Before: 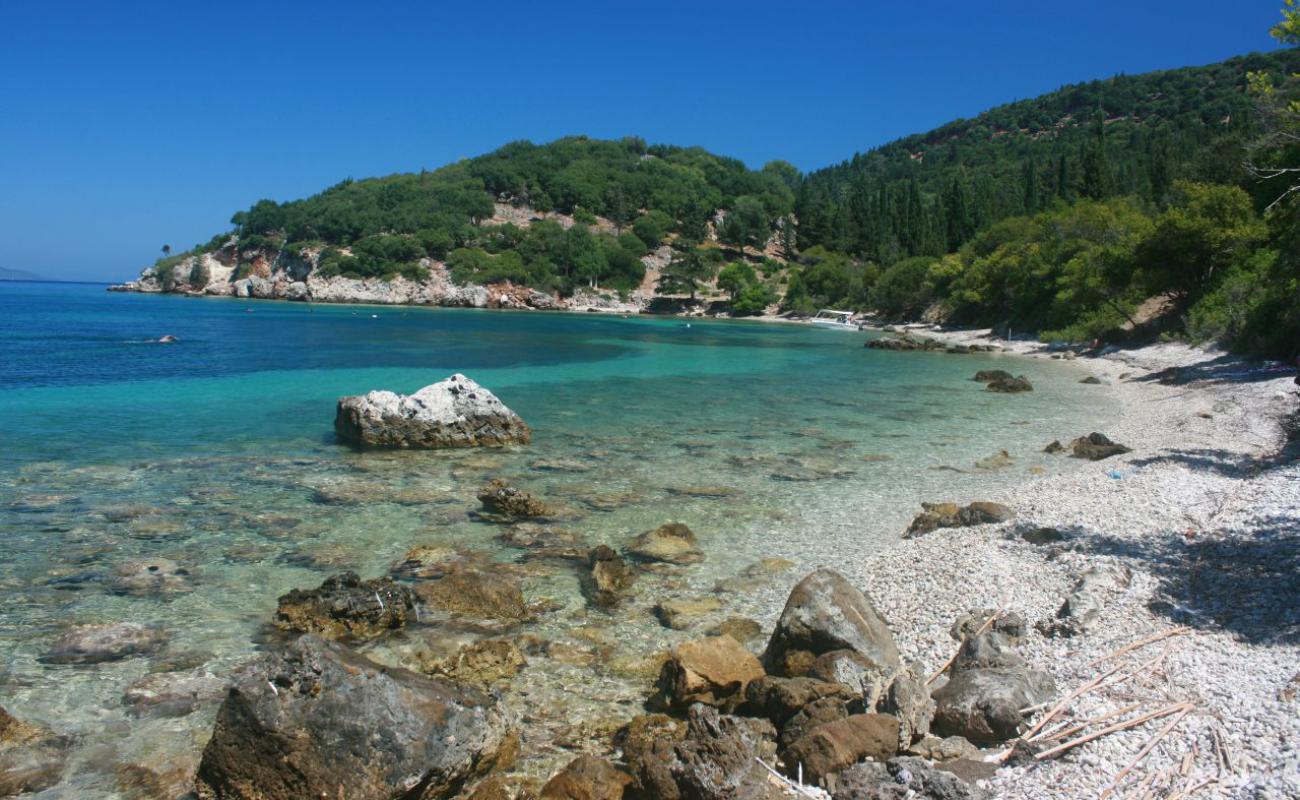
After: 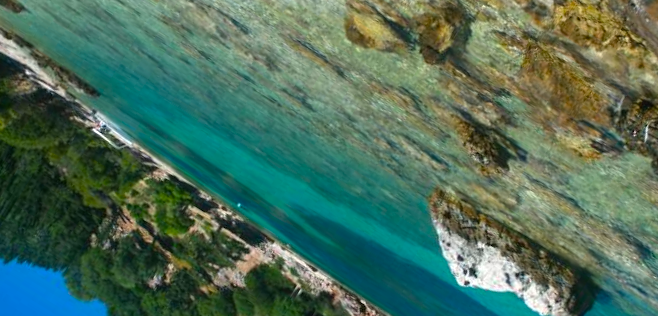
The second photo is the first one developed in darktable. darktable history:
color balance rgb: perceptual saturation grading › global saturation 30.89%, global vibrance 24.966%, contrast 9.719%
crop and rotate: angle 148.3°, left 9.219%, top 15.62%, right 4.495%, bottom 16.956%
